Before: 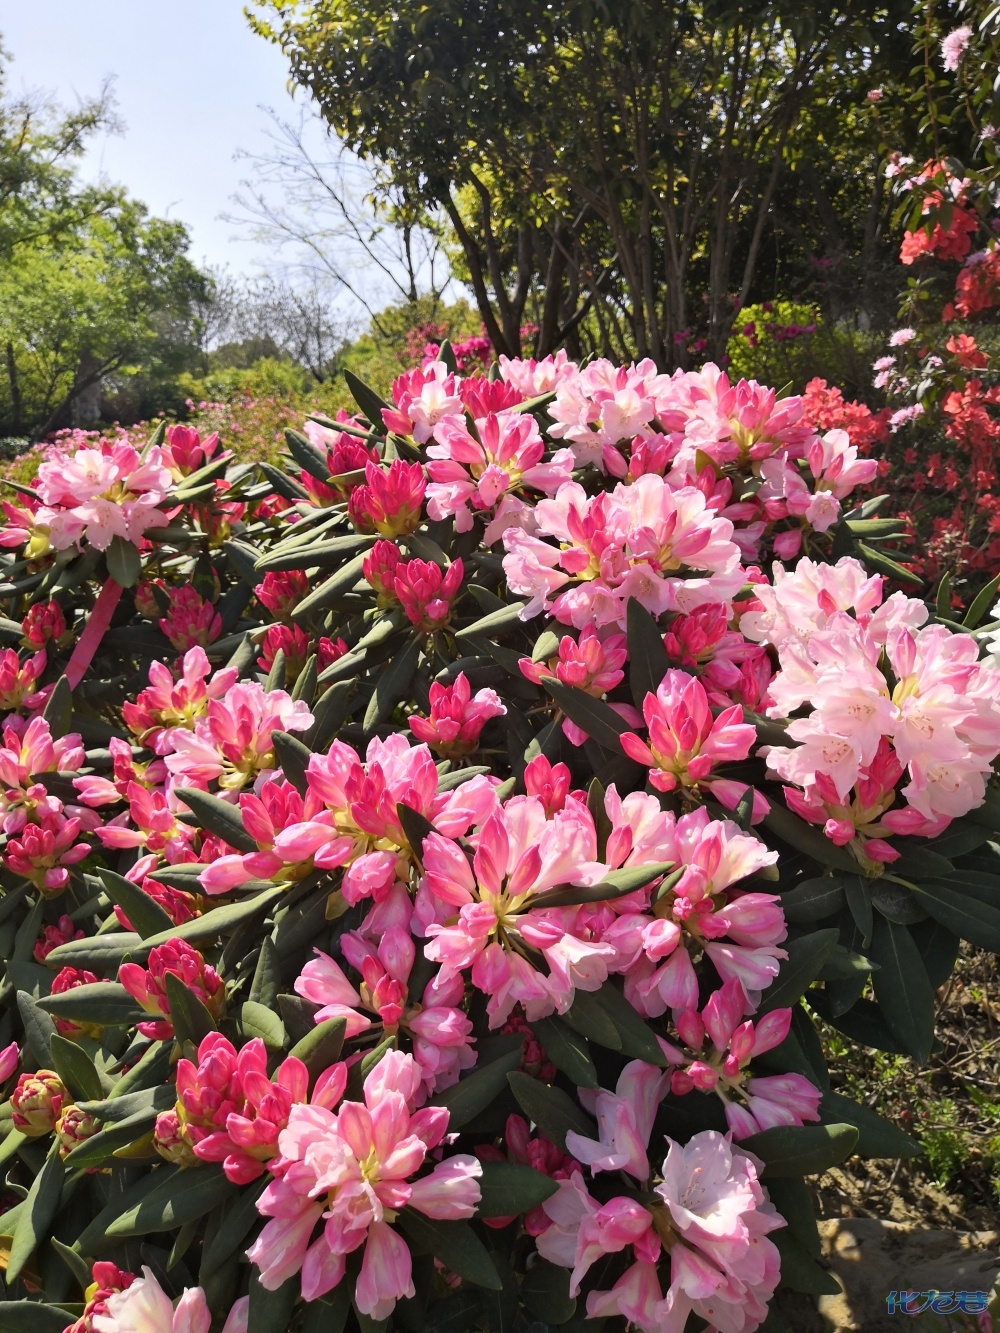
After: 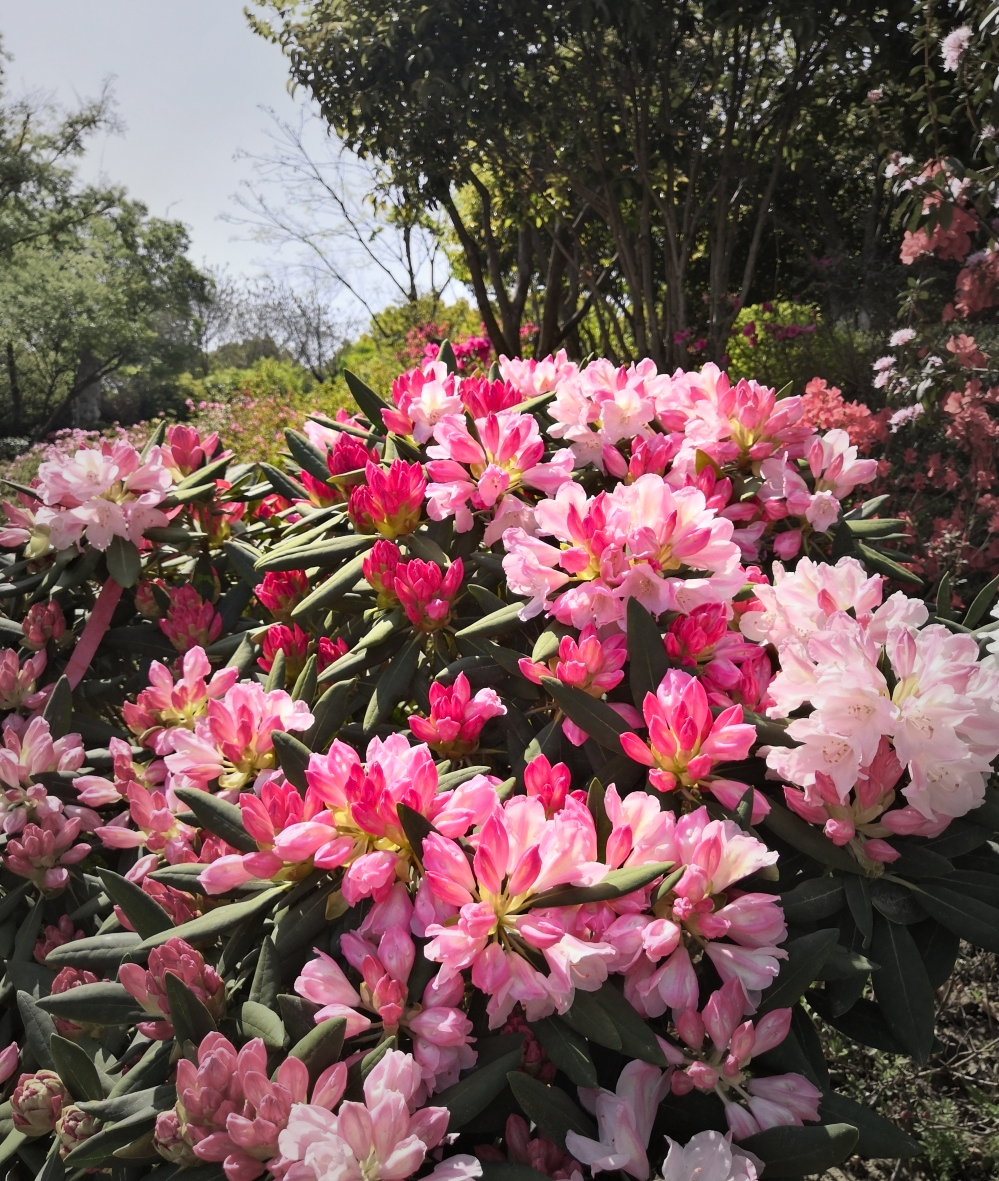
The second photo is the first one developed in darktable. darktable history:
contrast brightness saturation: contrast 0.095, brightness 0.026, saturation 0.092
vignetting: fall-off start 48%, brightness -0.292, automatic ratio true, width/height ratio 1.288
crop and rotate: top 0%, bottom 11.354%
